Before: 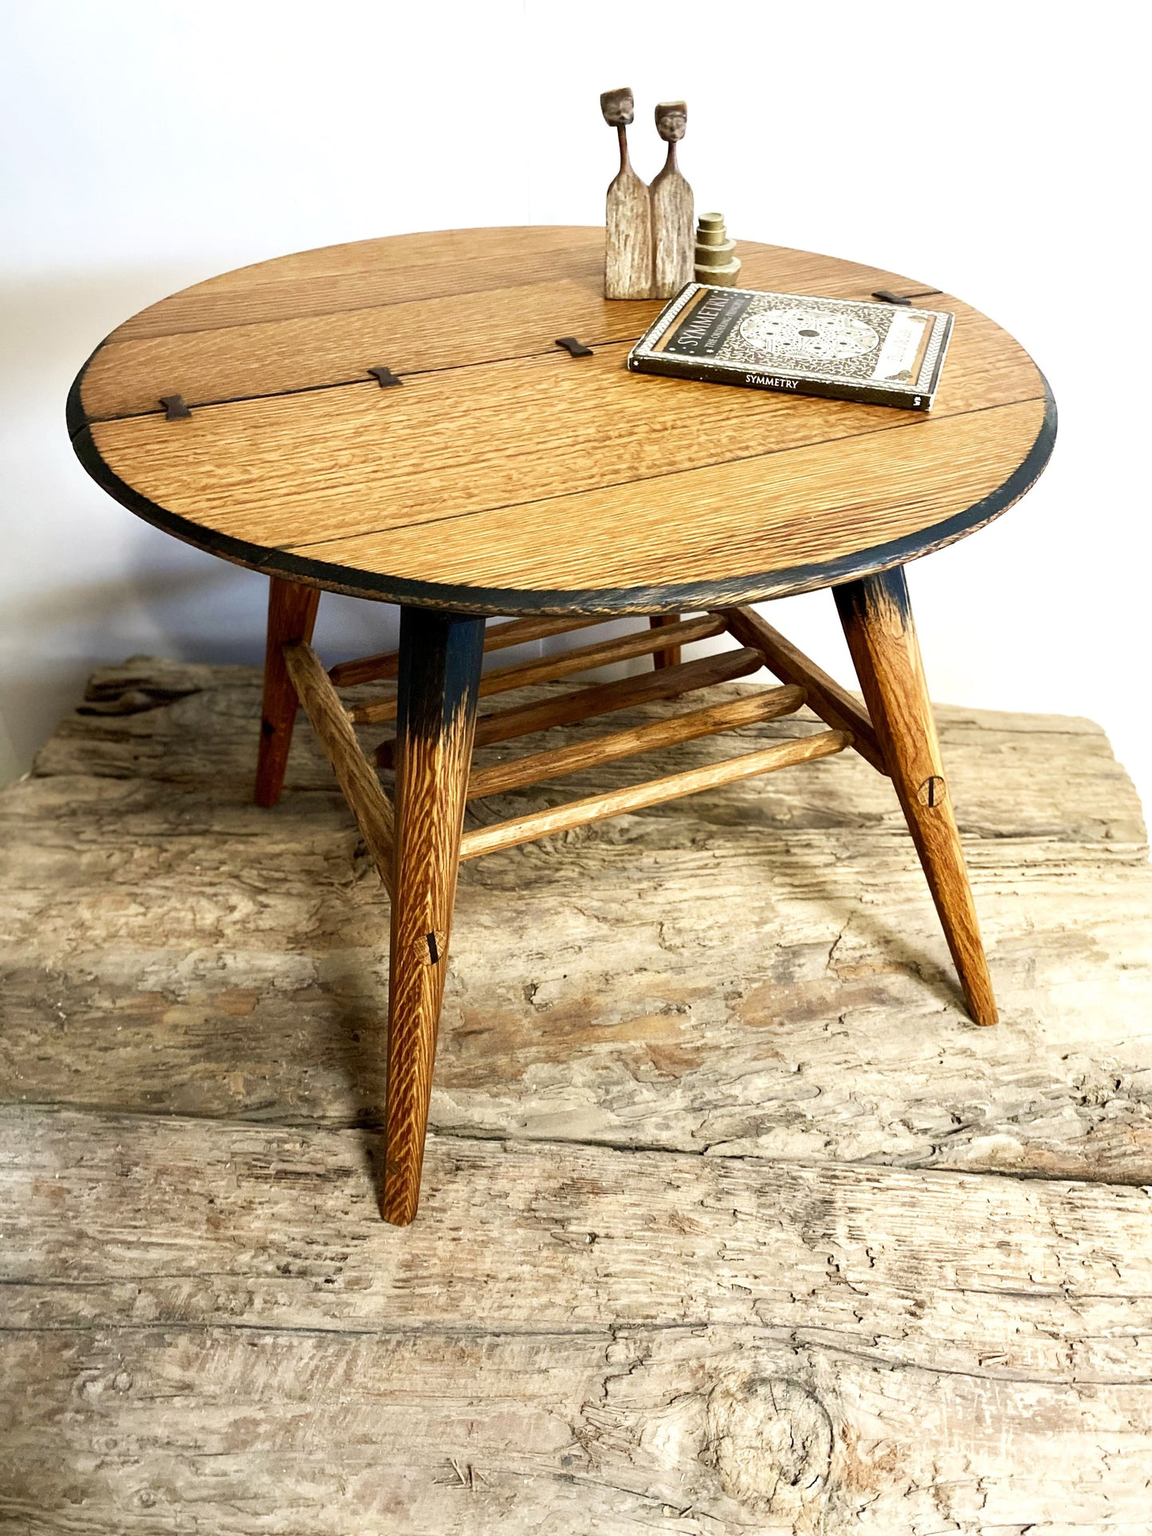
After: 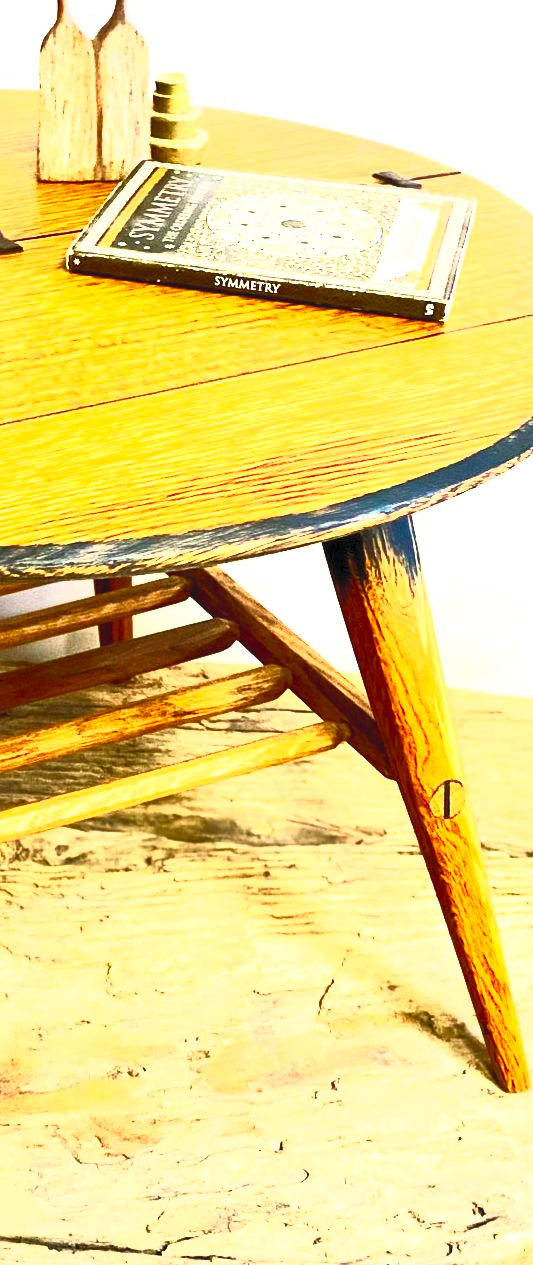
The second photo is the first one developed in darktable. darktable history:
crop and rotate: left 49.936%, top 10.094%, right 13.136%, bottom 24.256%
contrast brightness saturation: contrast 1, brightness 1, saturation 1
